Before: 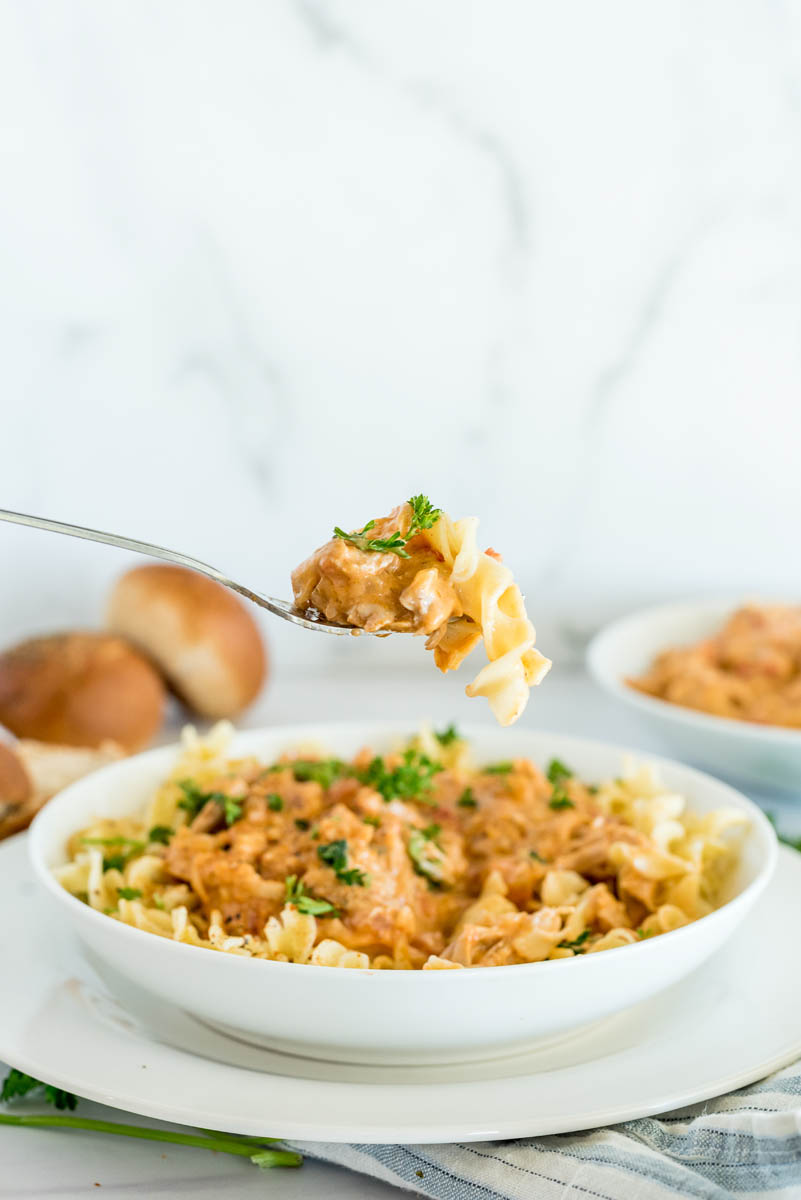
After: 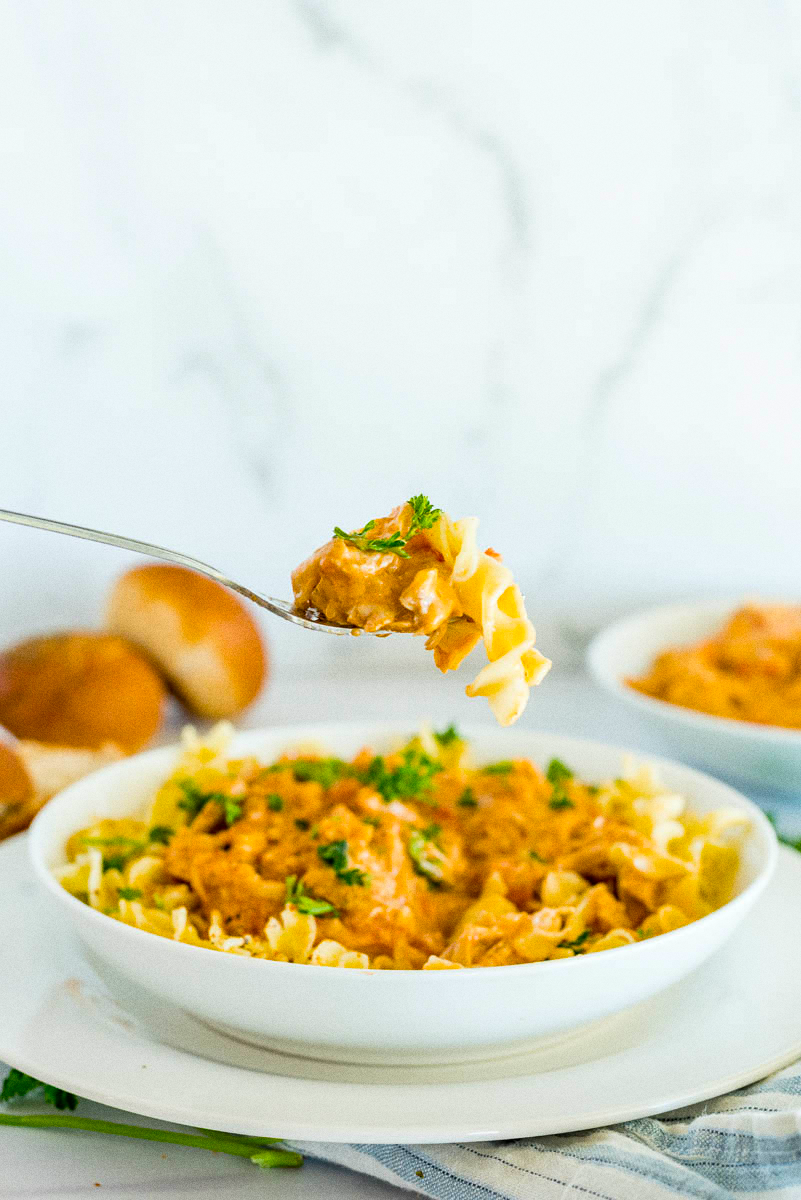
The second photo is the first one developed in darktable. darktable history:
grain: on, module defaults
color balance rgb: linear chroma grading › global chroma 15%, perceptual saturation grading › global saturation 30%
